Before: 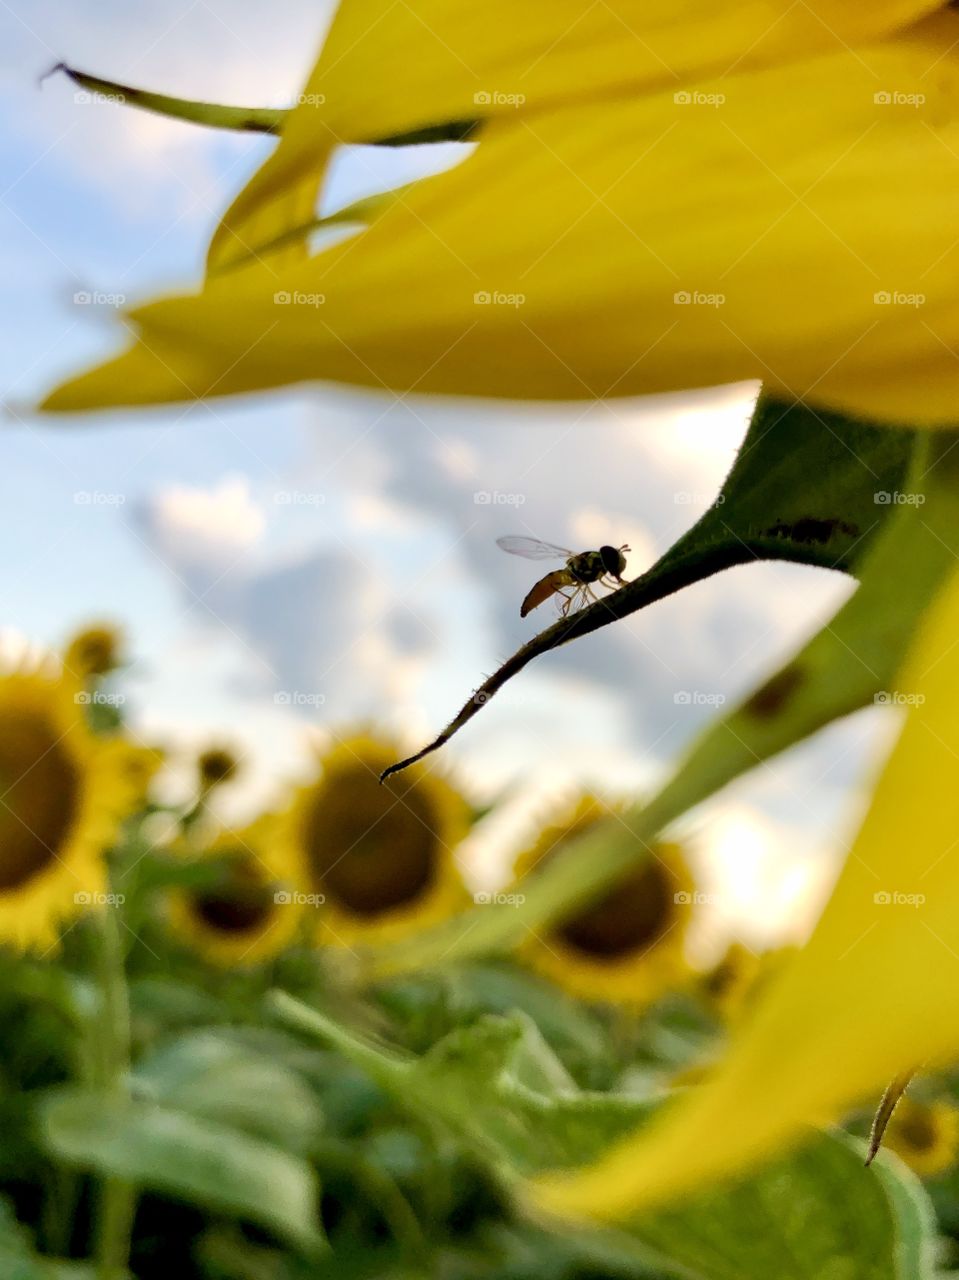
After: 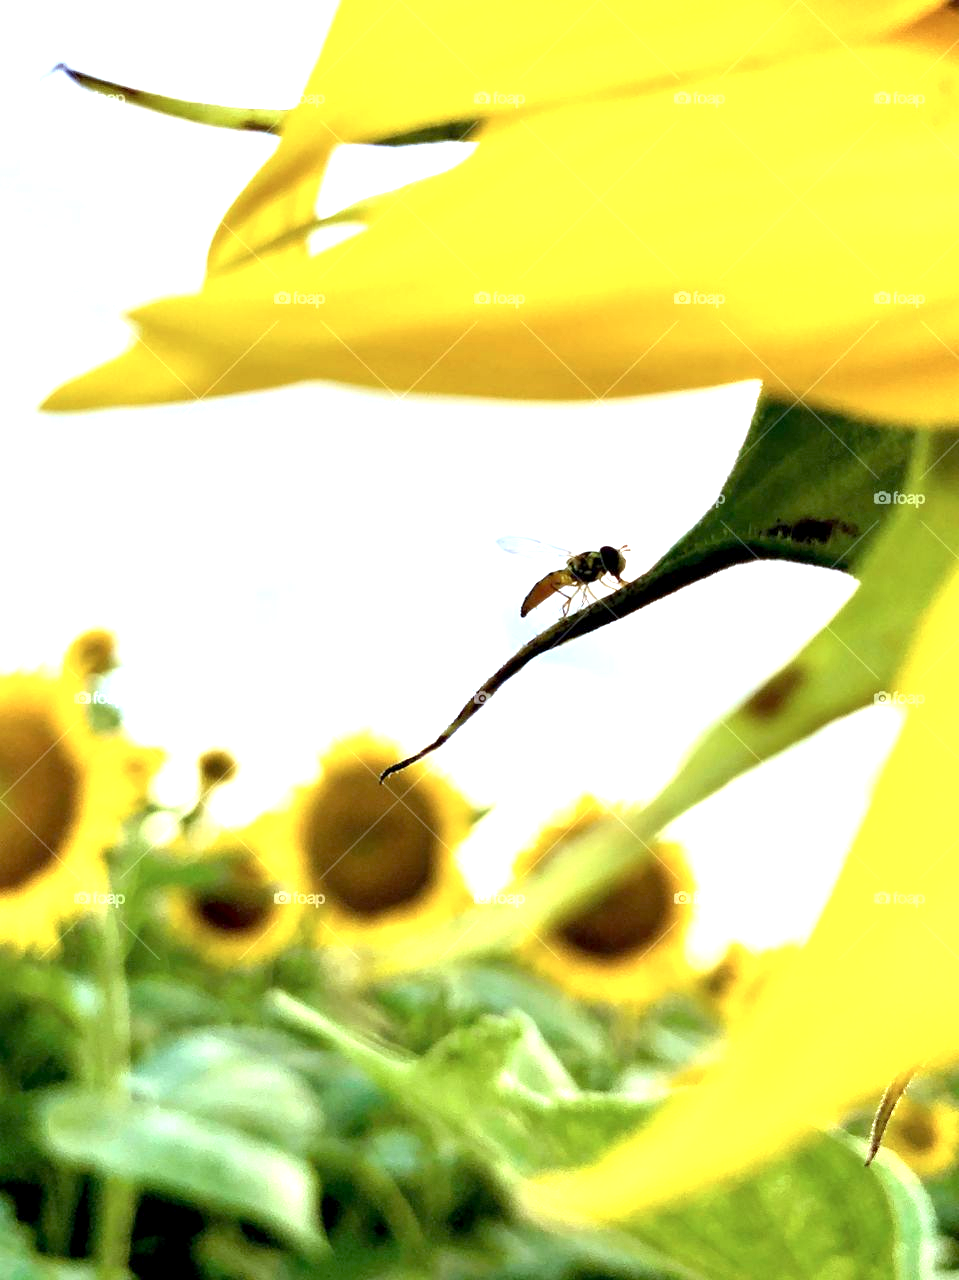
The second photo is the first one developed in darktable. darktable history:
exposure: black level correction 0.001, exposure 1.641 EV, compensate highlight preservation false
color correction: highlights a* -4.18, highlights b* -10.64
